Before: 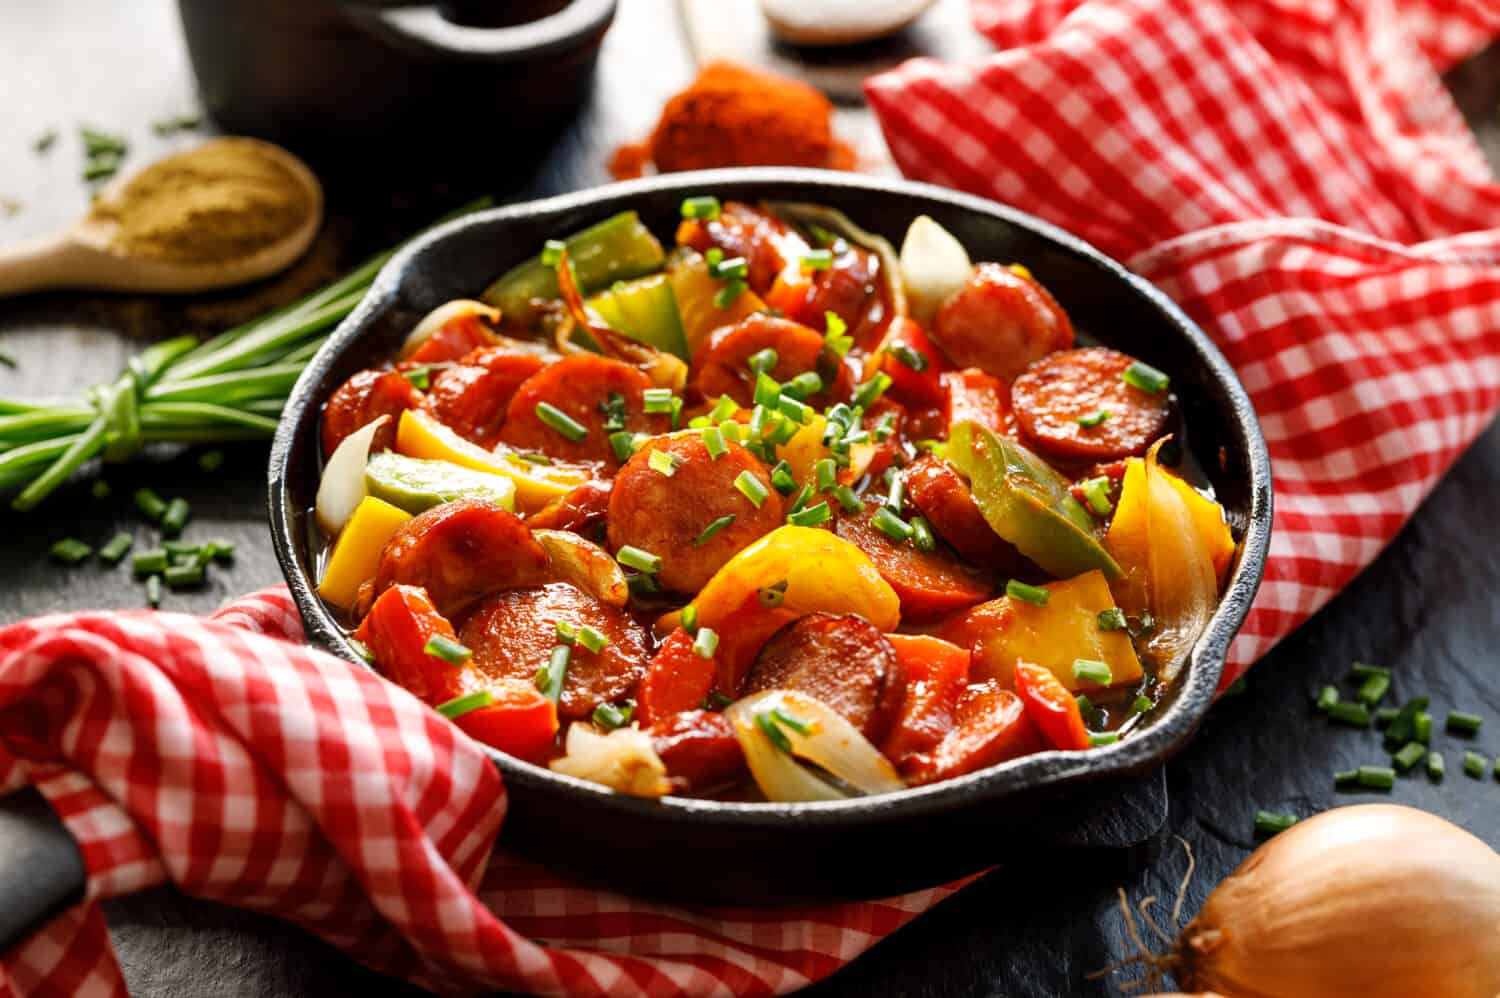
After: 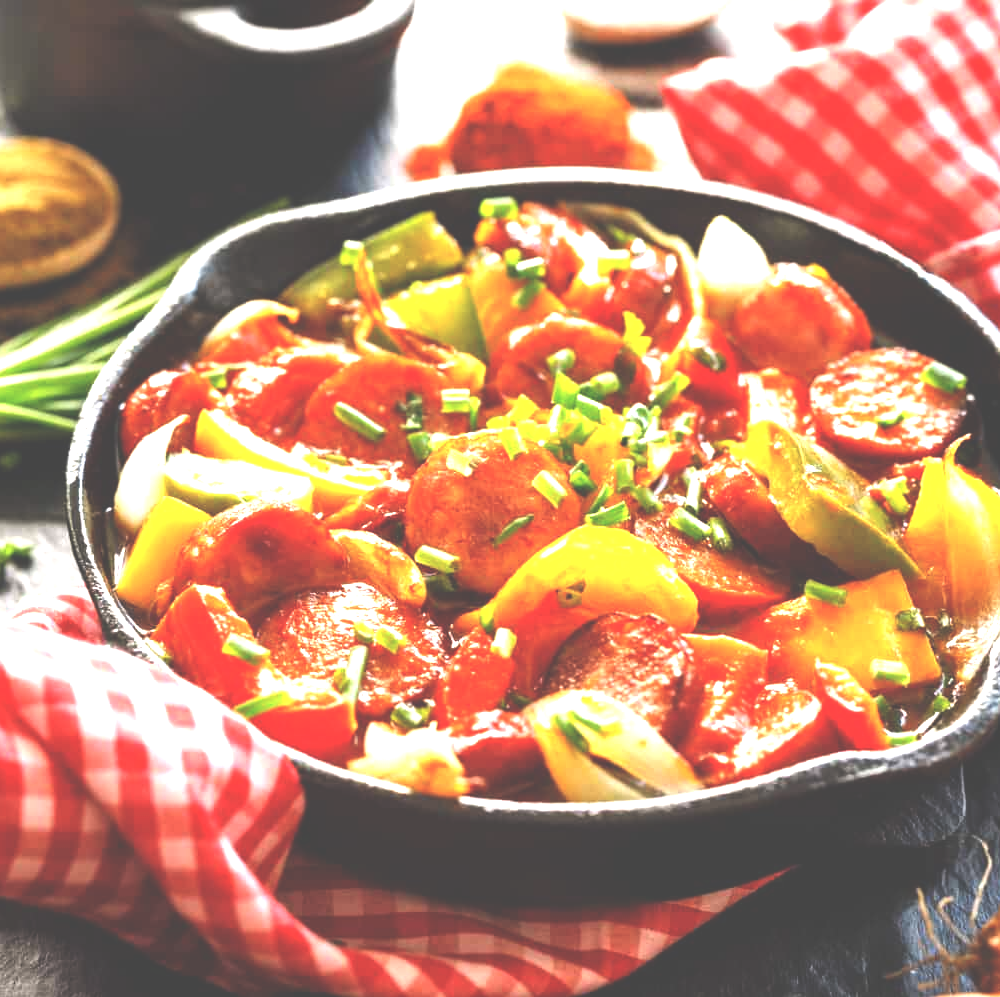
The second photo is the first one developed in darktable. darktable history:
exposure: black level correction -0.024, exposure 1.394 EV, compensate highlight preservation false
crop and rotate: left 13.522%, right 19.751%
